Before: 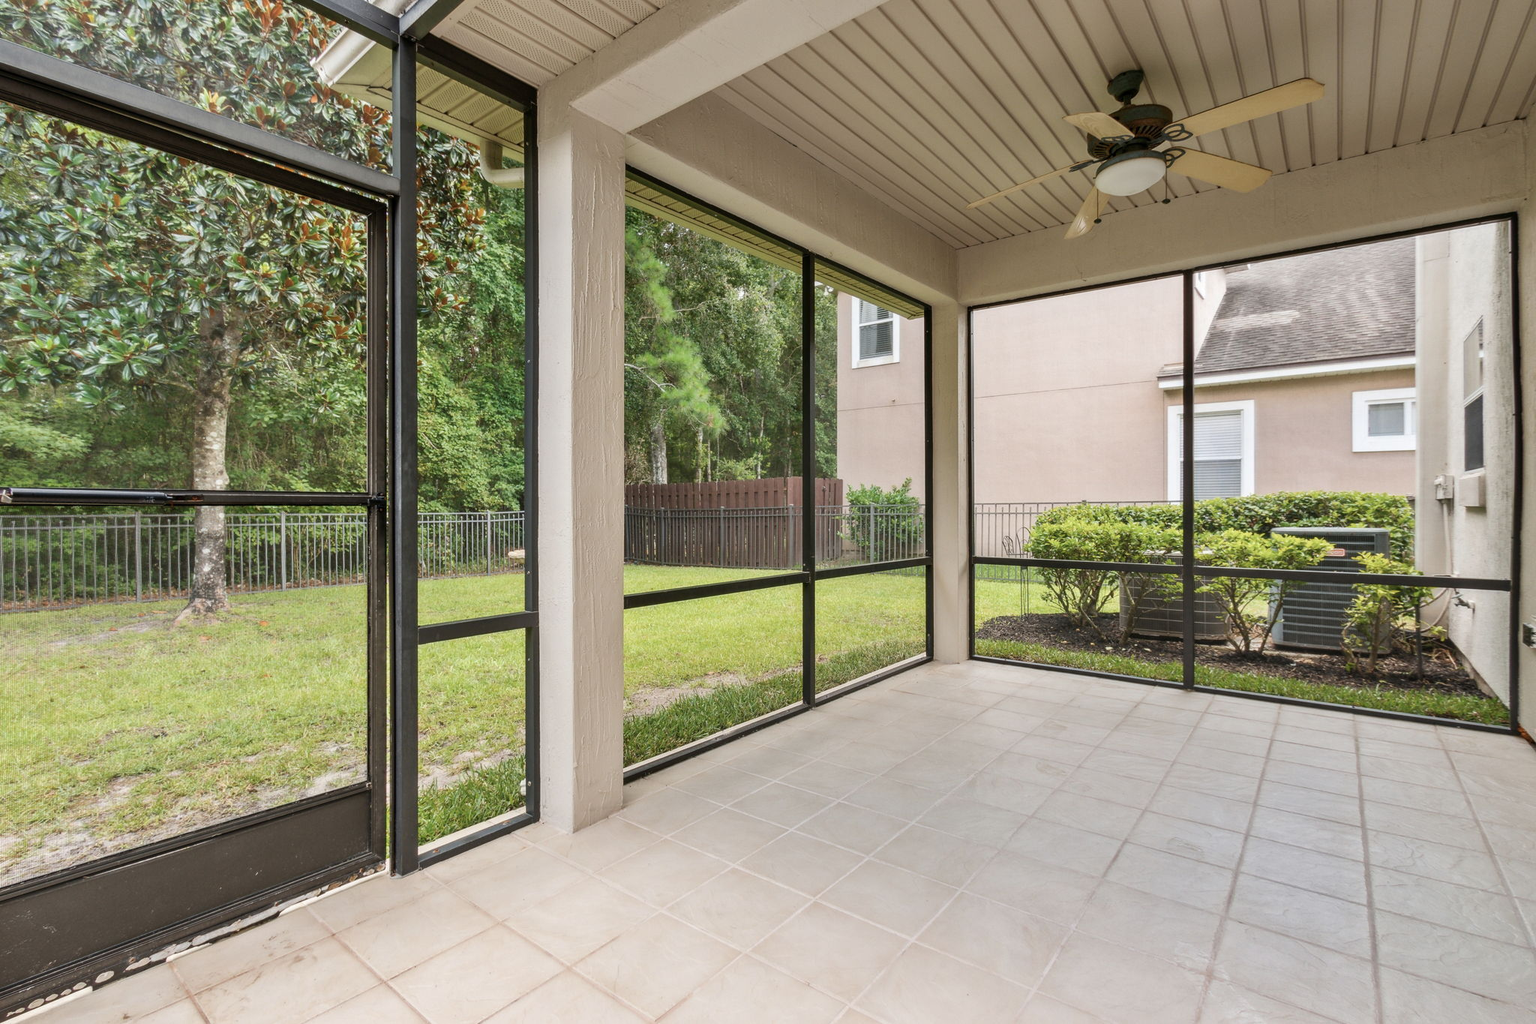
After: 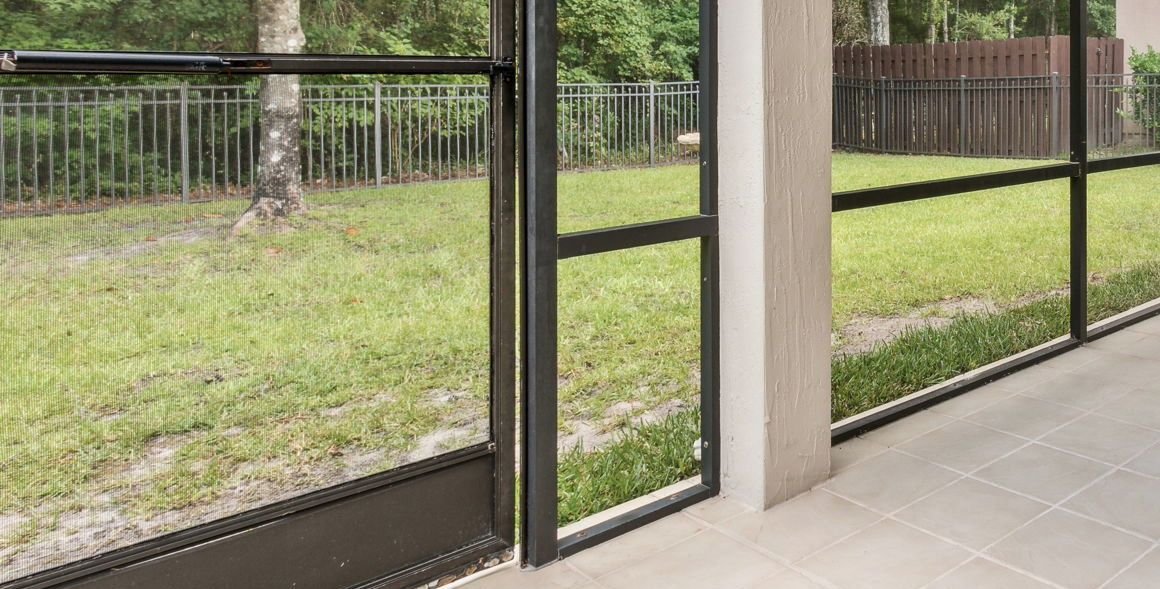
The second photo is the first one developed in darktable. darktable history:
crop: top 43.995%, right 43.326%, bottom 12.822%
contrast brightness saturation: contrast 0.007, saturation -0.054
tone equalizer: mask exposure compensation -0.515 EV
local contrast: mode bilateral grid, contrast 20, coarseness 50, detail 119%, midtone range 0.2
